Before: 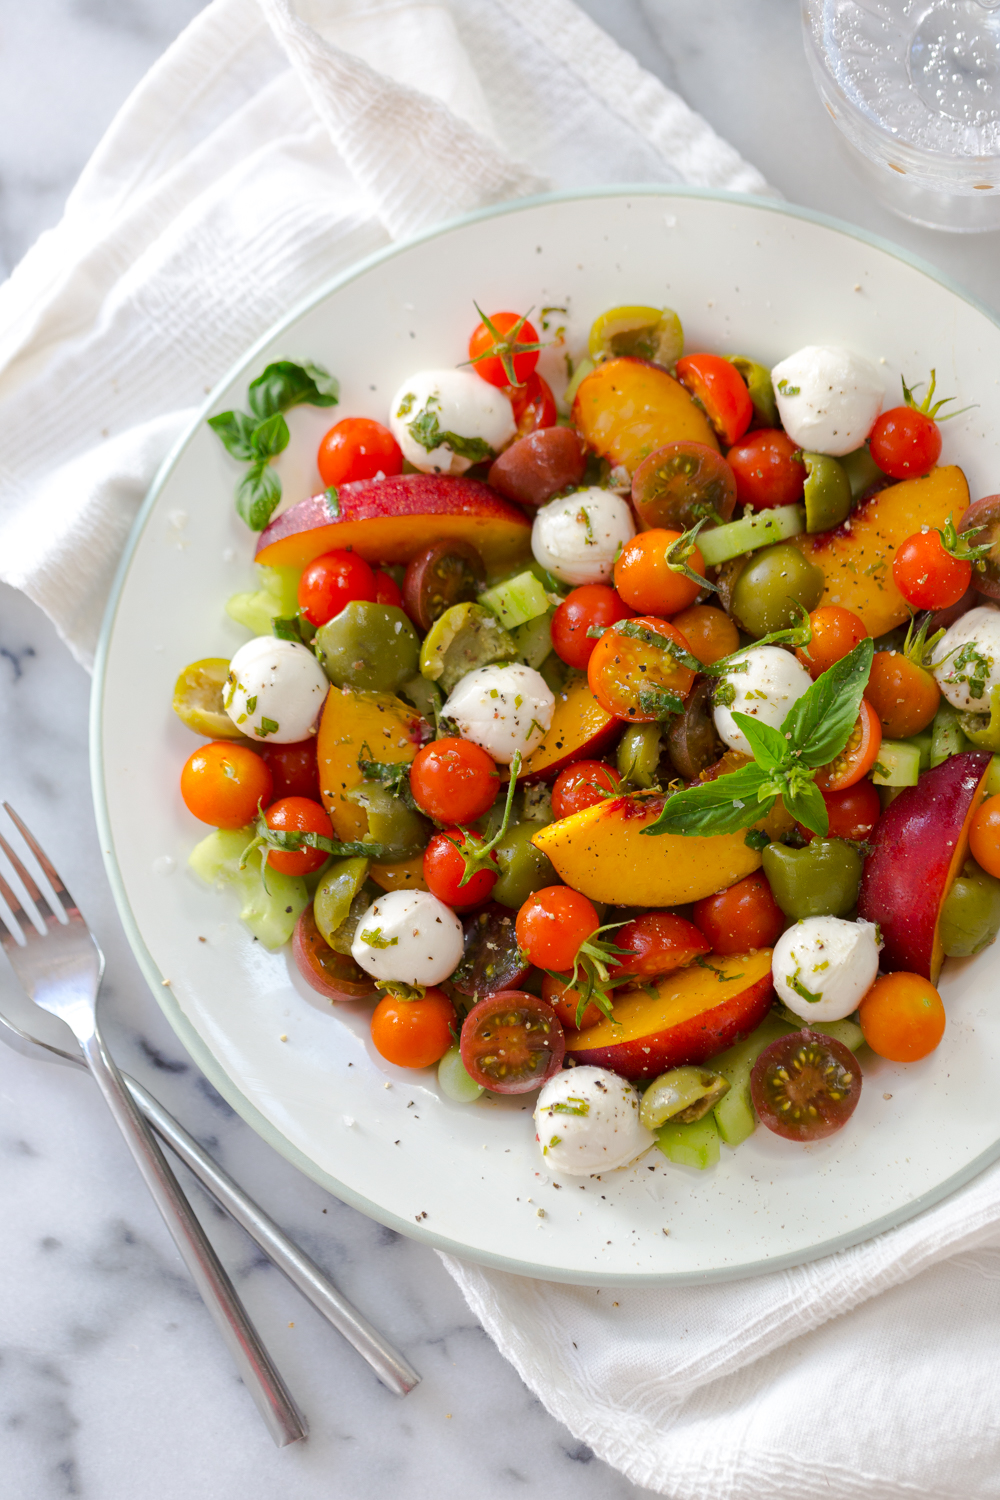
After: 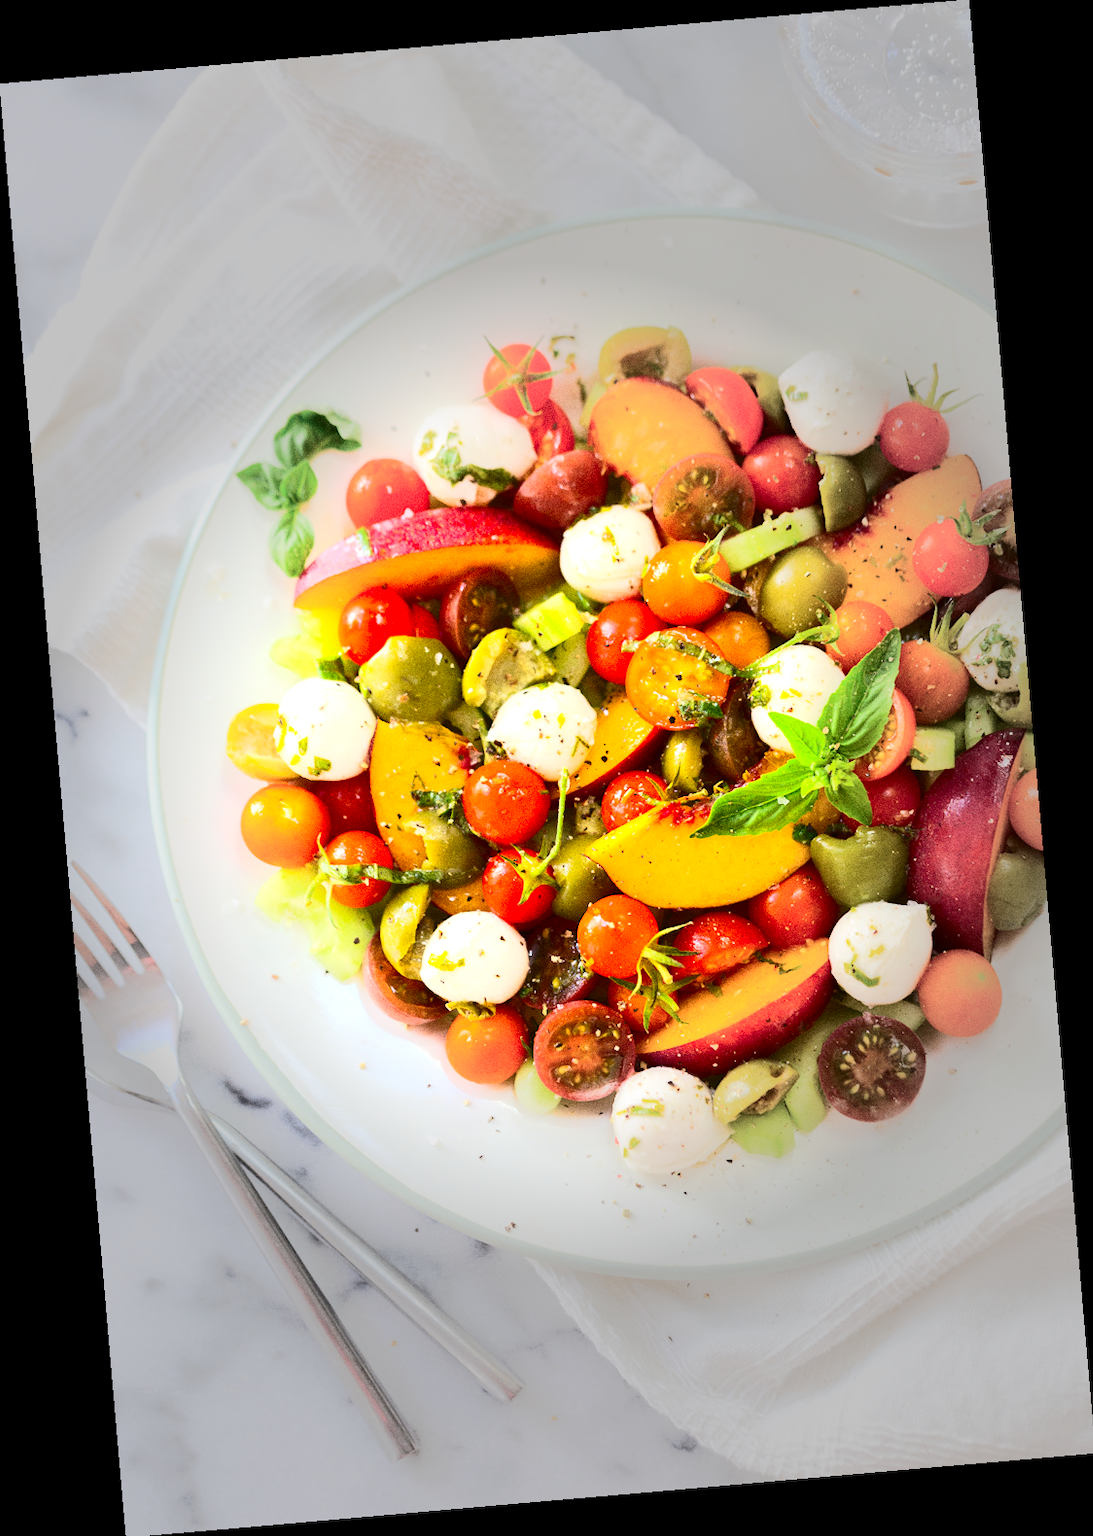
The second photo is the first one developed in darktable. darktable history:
rotate and perspective: rotation -4.98°, automatic cropping off
contrast brightness saturation: contrast 0.4, brightness 0.05, saturation 0.25
grain: coarseness 0.09 ISO, strength 40%
exposure: exposure 1 EV, compensate highlight preservation false
contrast equalizer: octaves 7, y [[0.6 ×6], [0.55 ×6], [0 ×6], [0 ×6], [0 ×6]], mix -0.3
vignetting: fall-off start 31.28%, fall-off radius 34.64%, brightness -0.575
